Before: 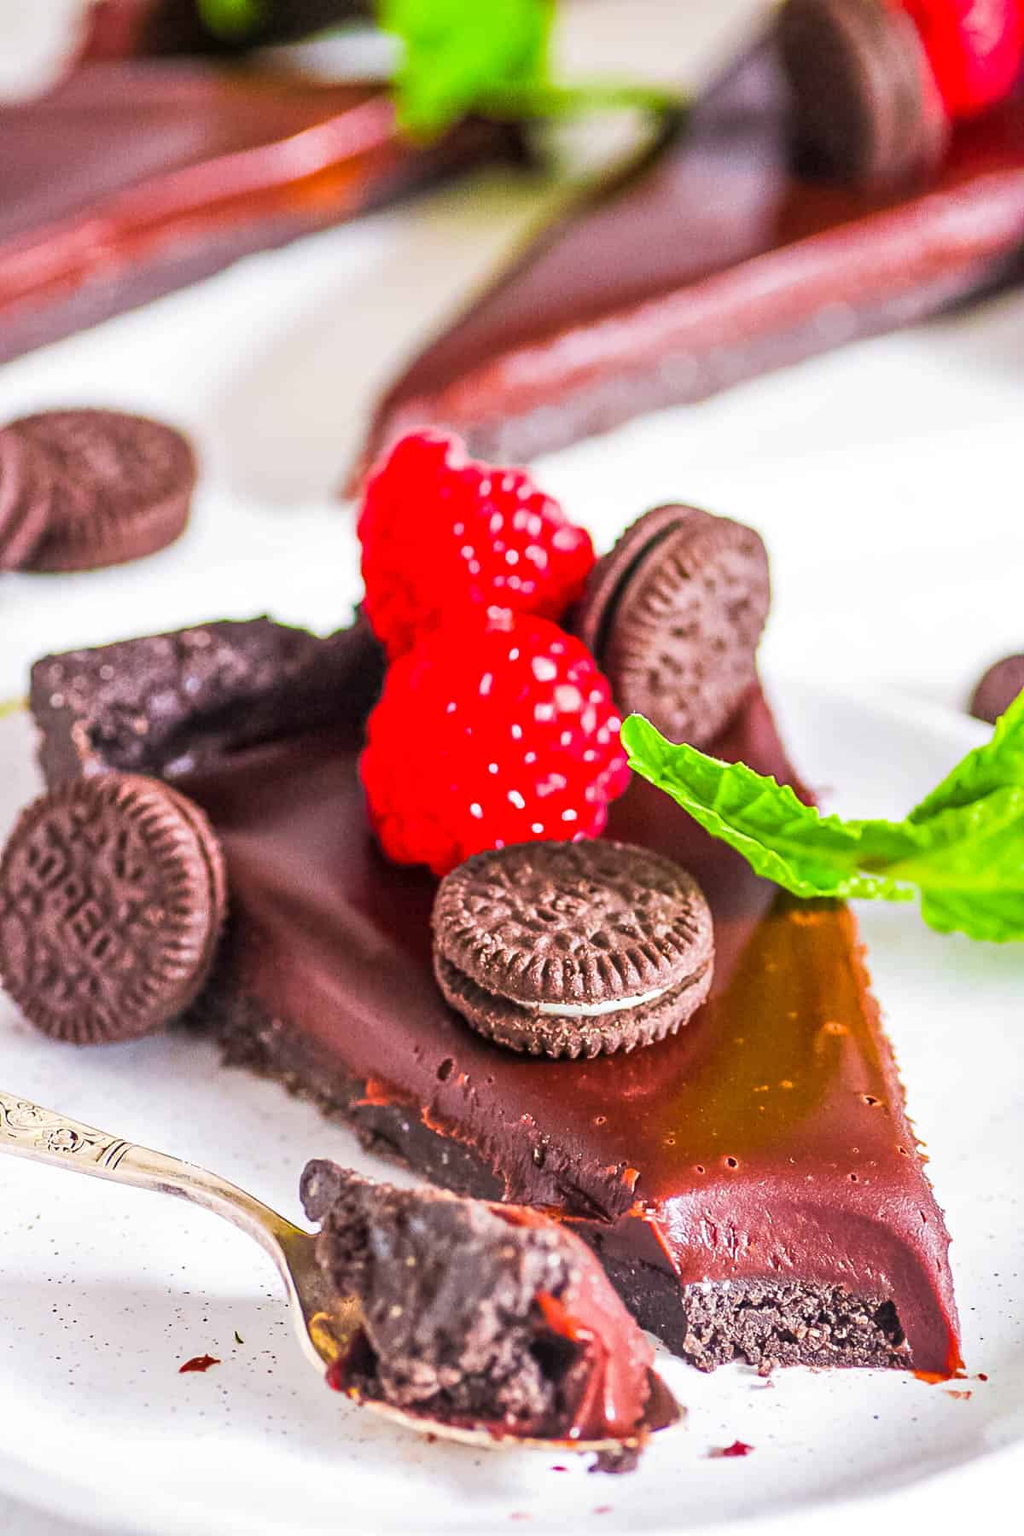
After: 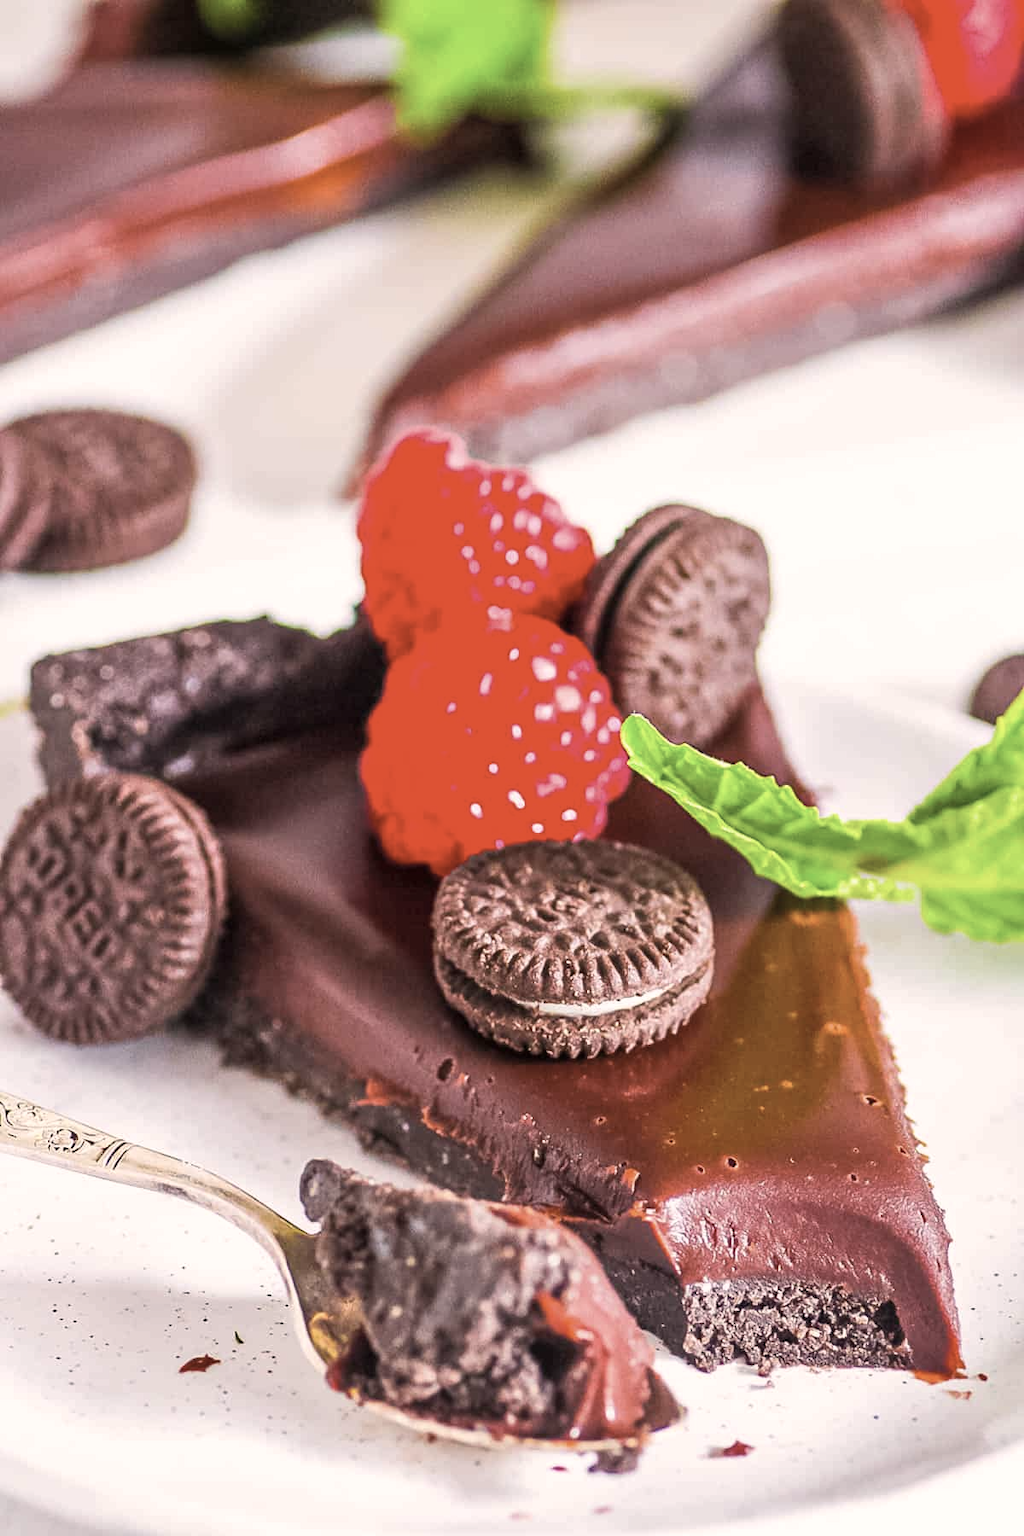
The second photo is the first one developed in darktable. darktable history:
color correction: highlights a* 5.59, highlights b* 5.16, saturation 0.649
